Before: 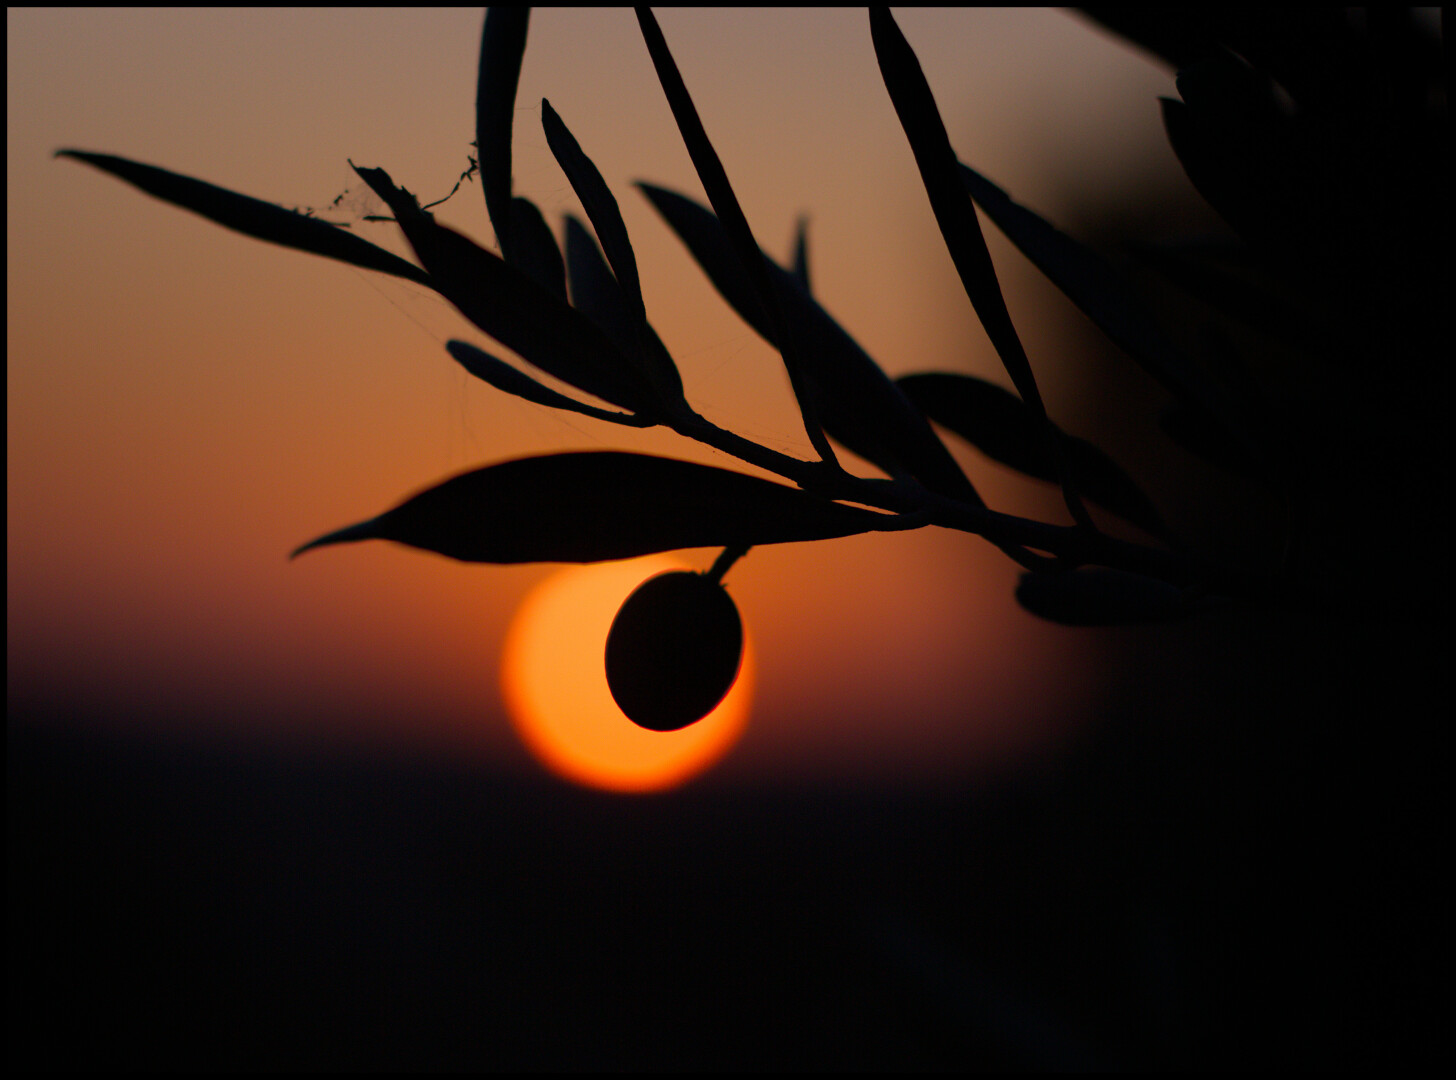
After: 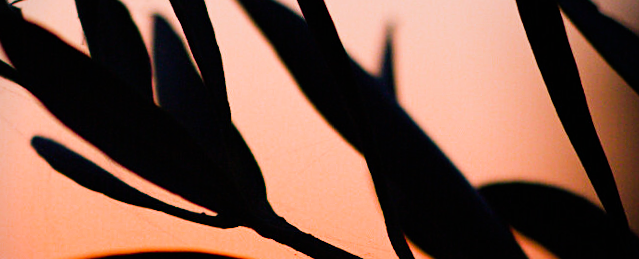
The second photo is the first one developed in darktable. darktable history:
sigmoid: contrast 1.7
crop: left 28.64%, top 16.832%, right 26.637%, bottom 58.055%
exposure: black level correction 0, exposure 1.741 EV, compensate exposure bias true, compensate highlight preservation false
sharpen: amount 0.2
white balance: red 1.042, blue 1.17
rotate and perspective: rotation 1.57°, crop left 0.018, crop right 0.982, crop top 0.039, crop bottom 0.961
vignetting: fall-off start 91.19%
